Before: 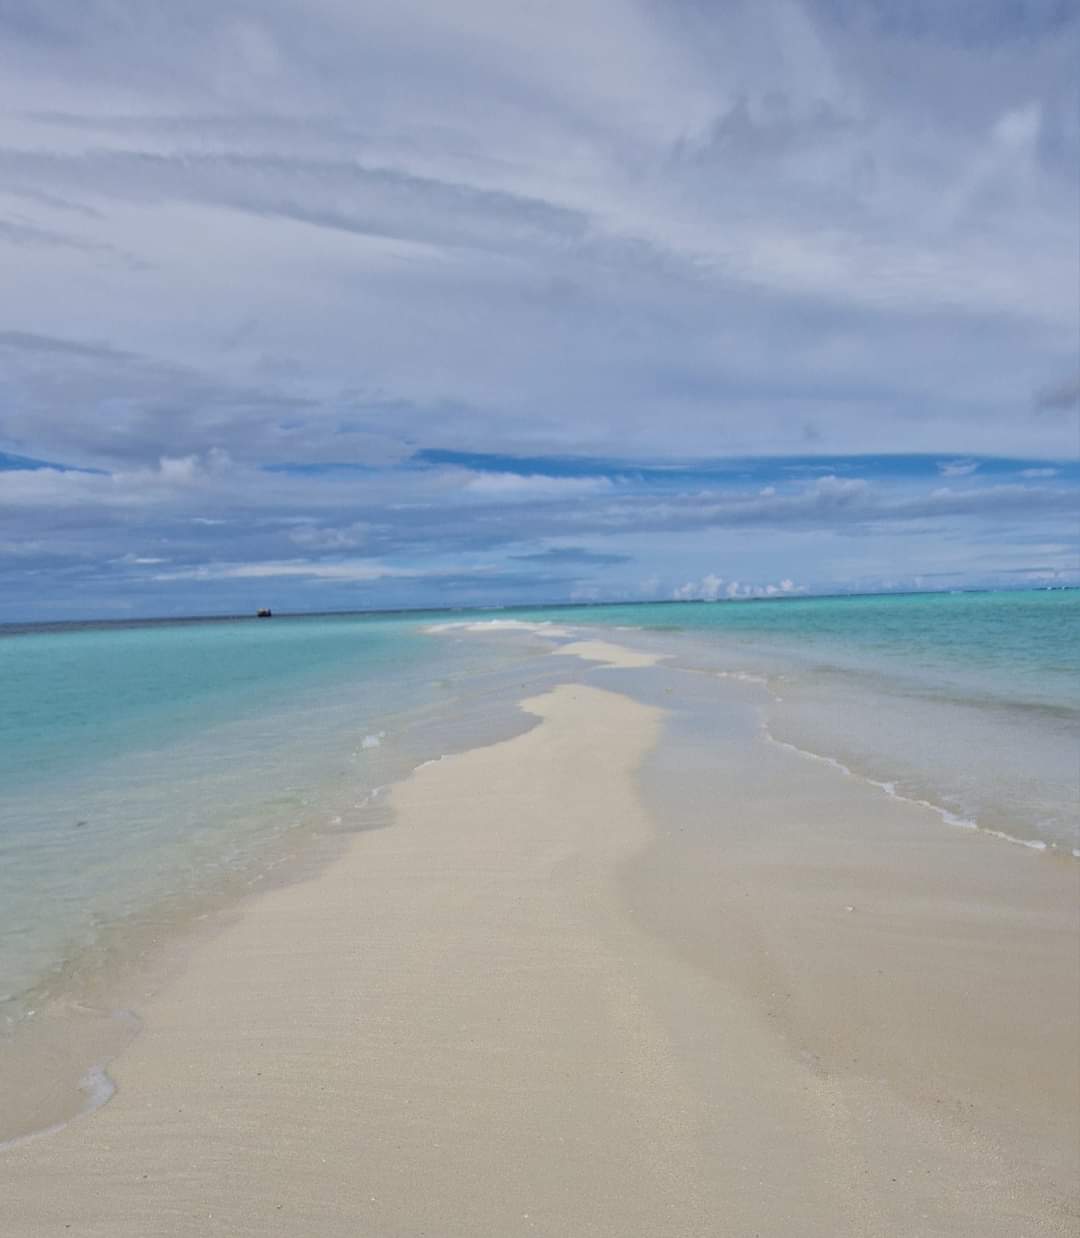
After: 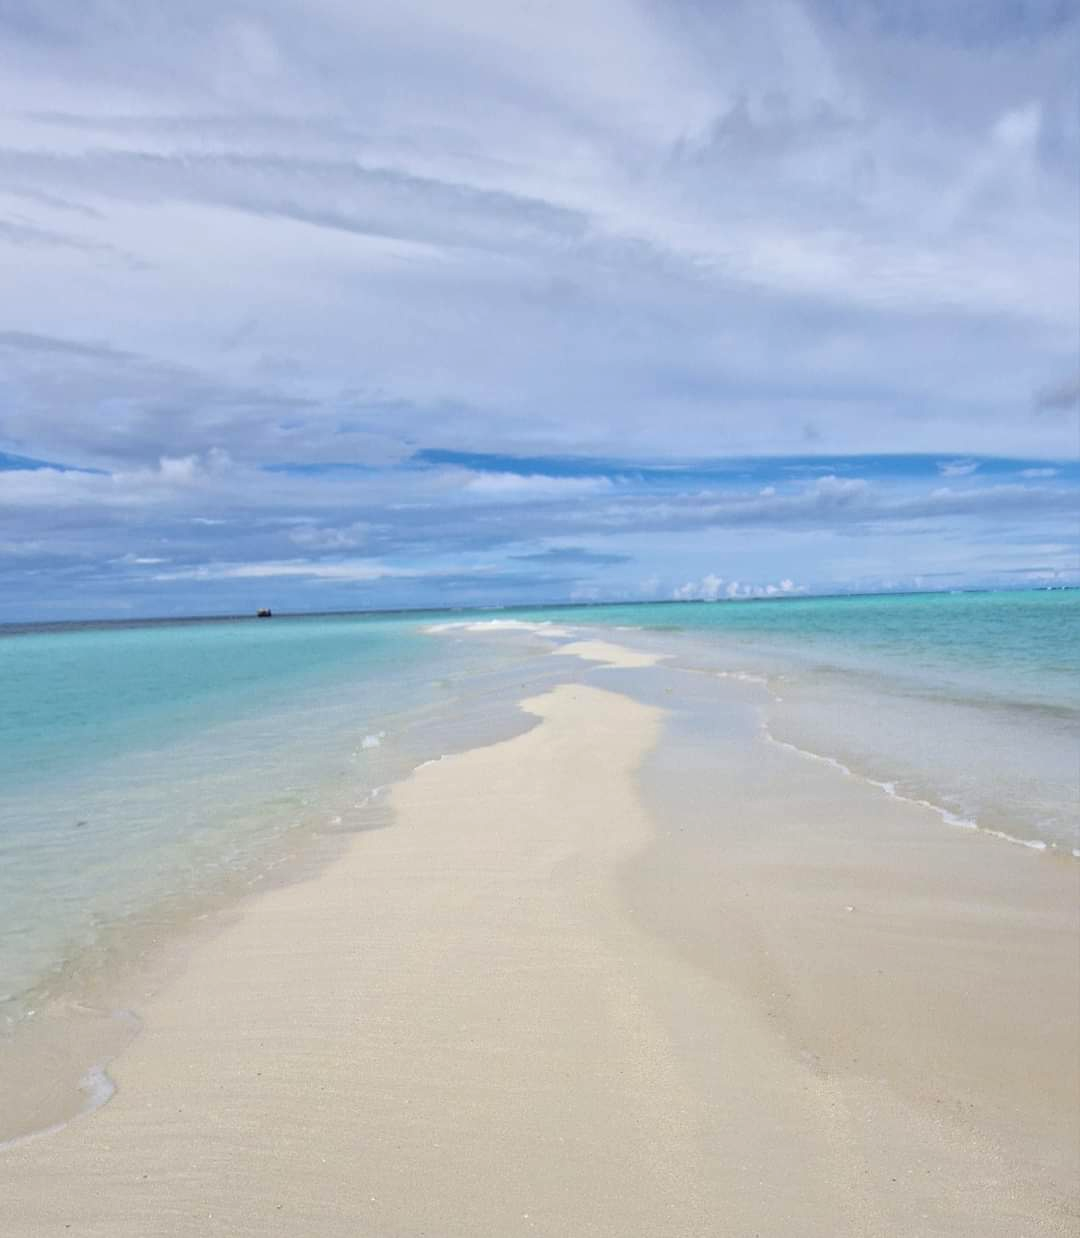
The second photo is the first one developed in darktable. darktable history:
tone equalizer: -8 EV -0.403 EV, -7 EV -0.367 EV, -6 EV -0.321 EV, -5 EV -0.203 EV, -3 EV 0.21 EV, -2 EV 0.338 EV, -1 EV 0.409 EV, +0 EV 0.43 EV
